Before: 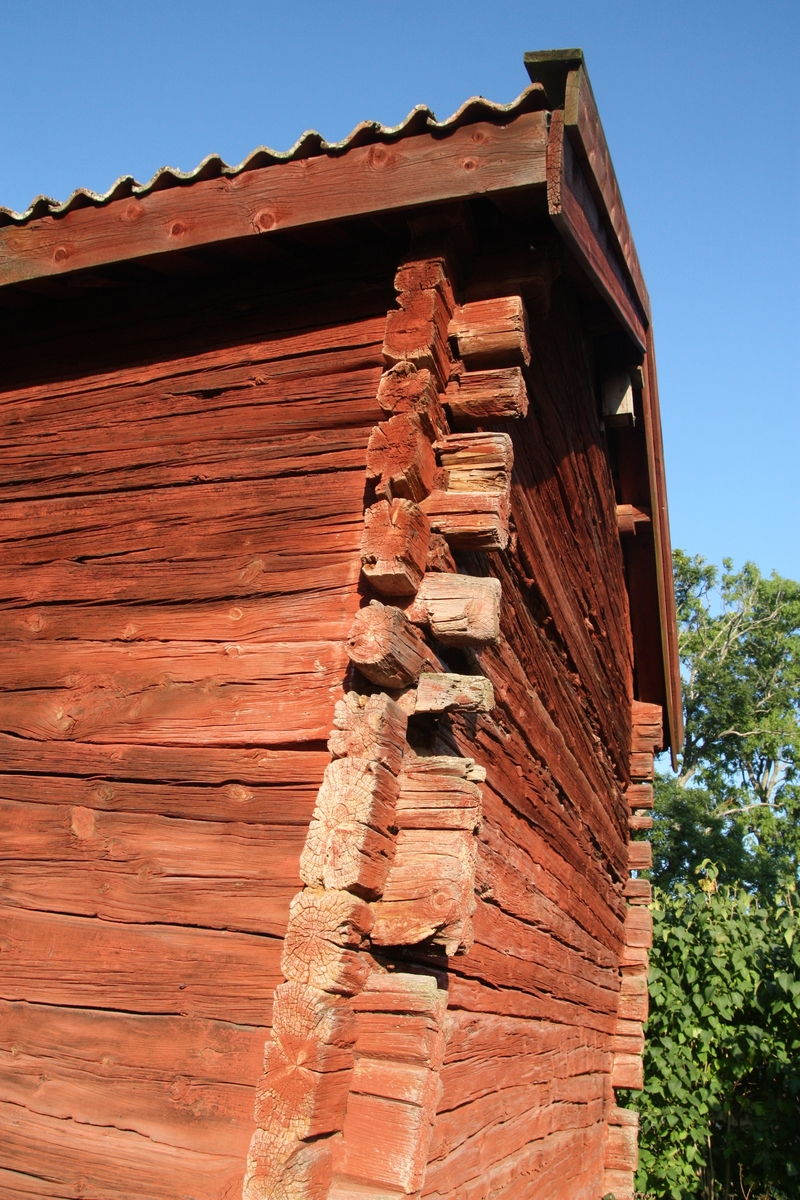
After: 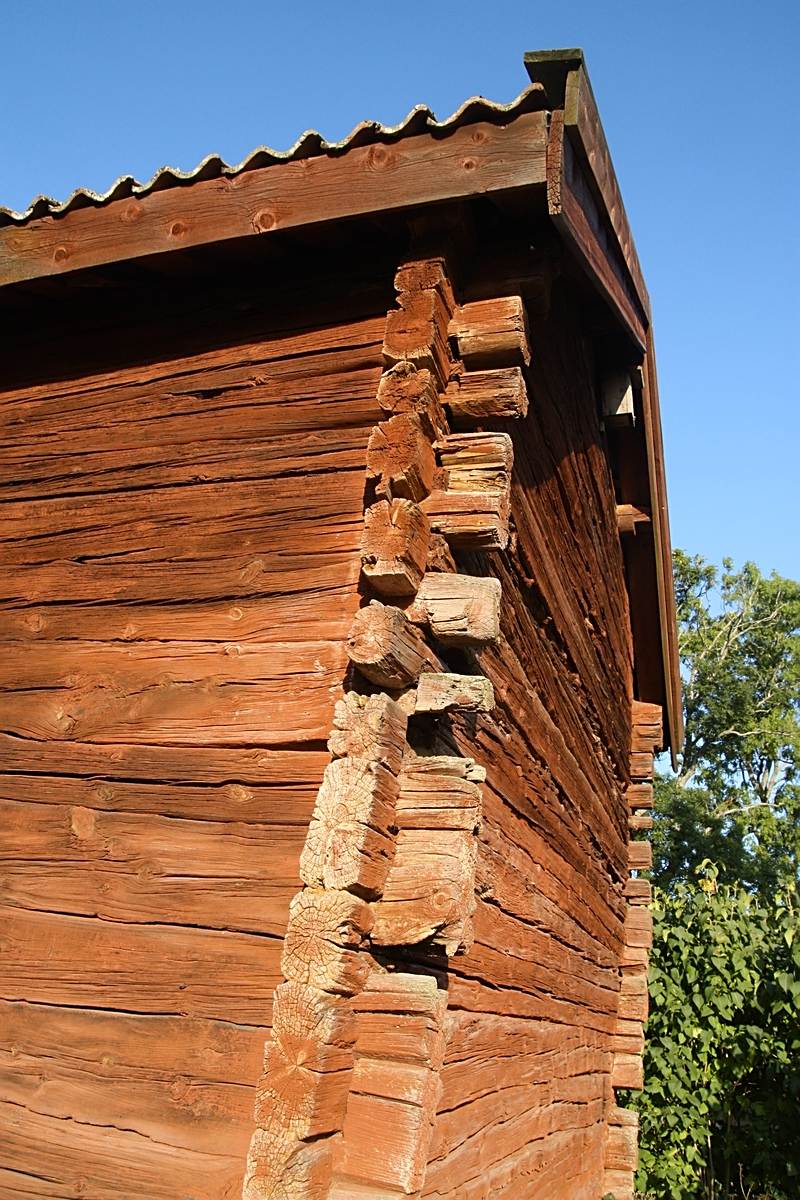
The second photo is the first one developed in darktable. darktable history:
color contrast: green-magenta contrast 0.8, blue-yellow contrast 1.1, unbound 0
sharpen: on, module defaults
